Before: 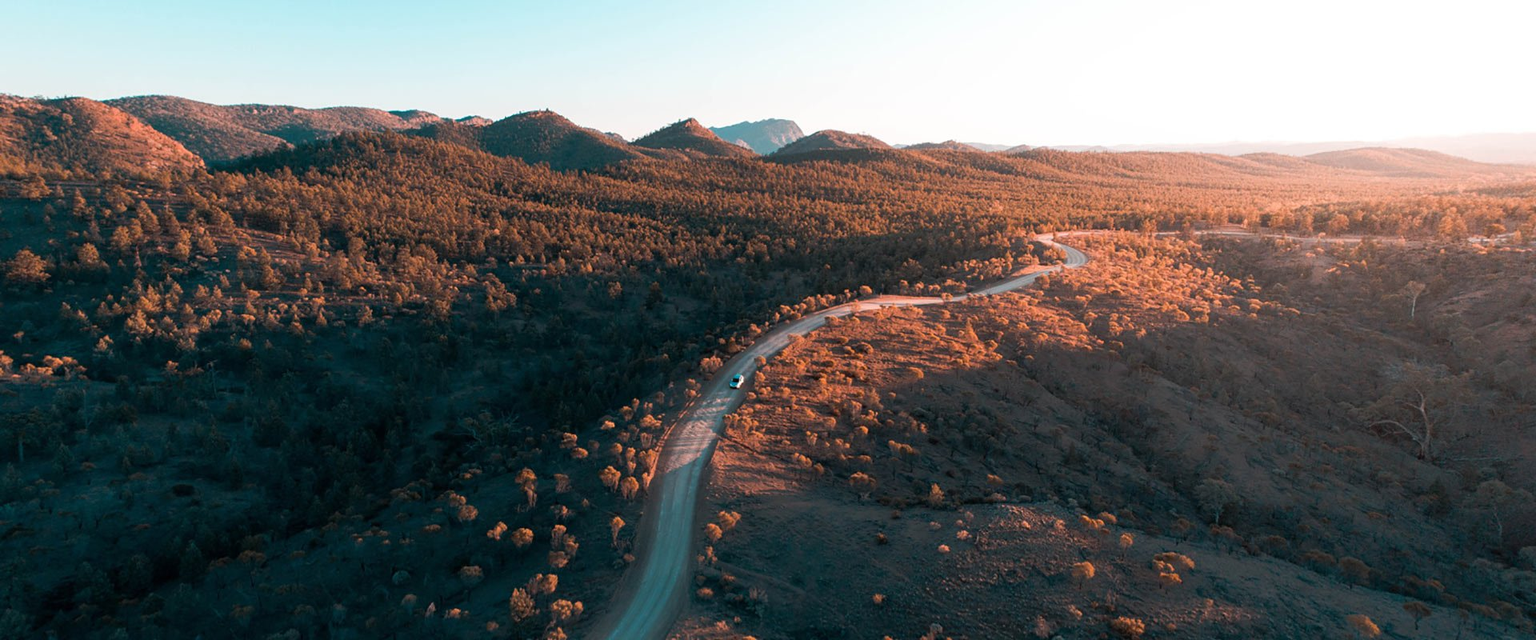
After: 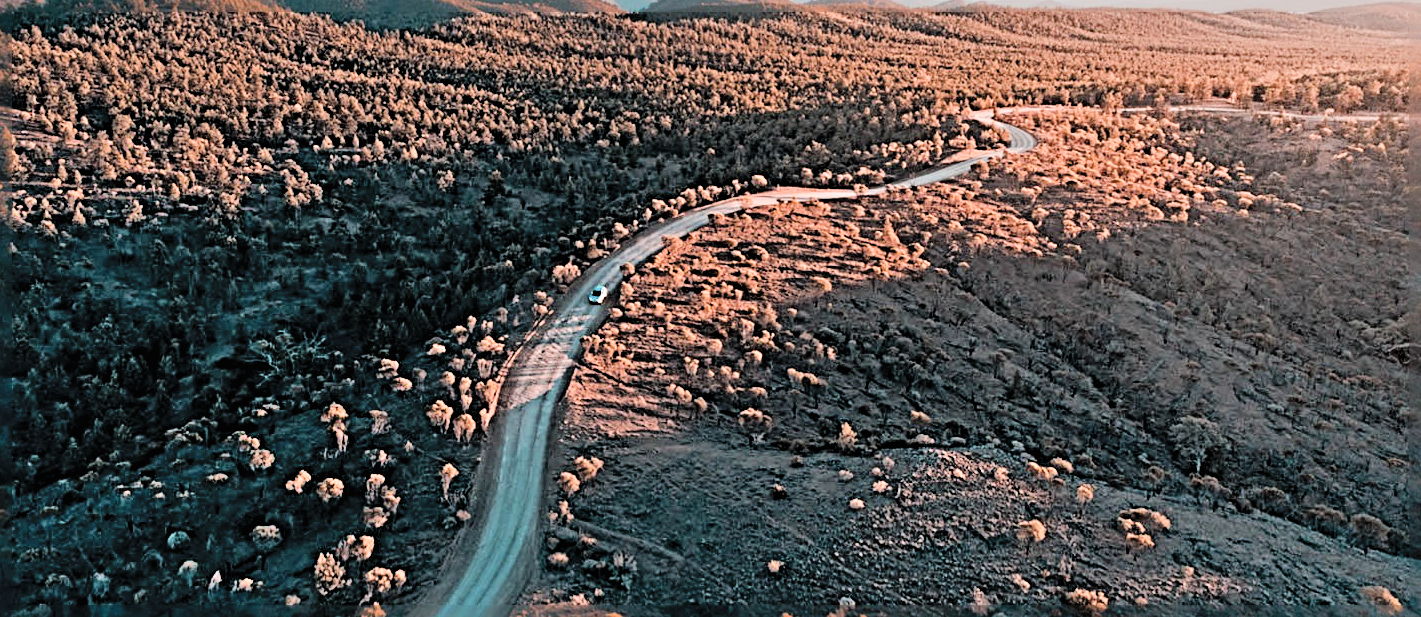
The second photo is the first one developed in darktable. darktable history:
shadows and highlights: soften with gaussian
crop: left 16.871%, top 22.857%, right 9.116%
sharpen: radius 6.3, amount 1.8, threshold 0
filmic rgb: black relative exposure -7.65 EV, white relative exposure 4.56 EV, hardness 3.61
exposure: exposure 0.207 EV, compensate highlight preservation false
contrast brightness saturation: brightness 0.13
